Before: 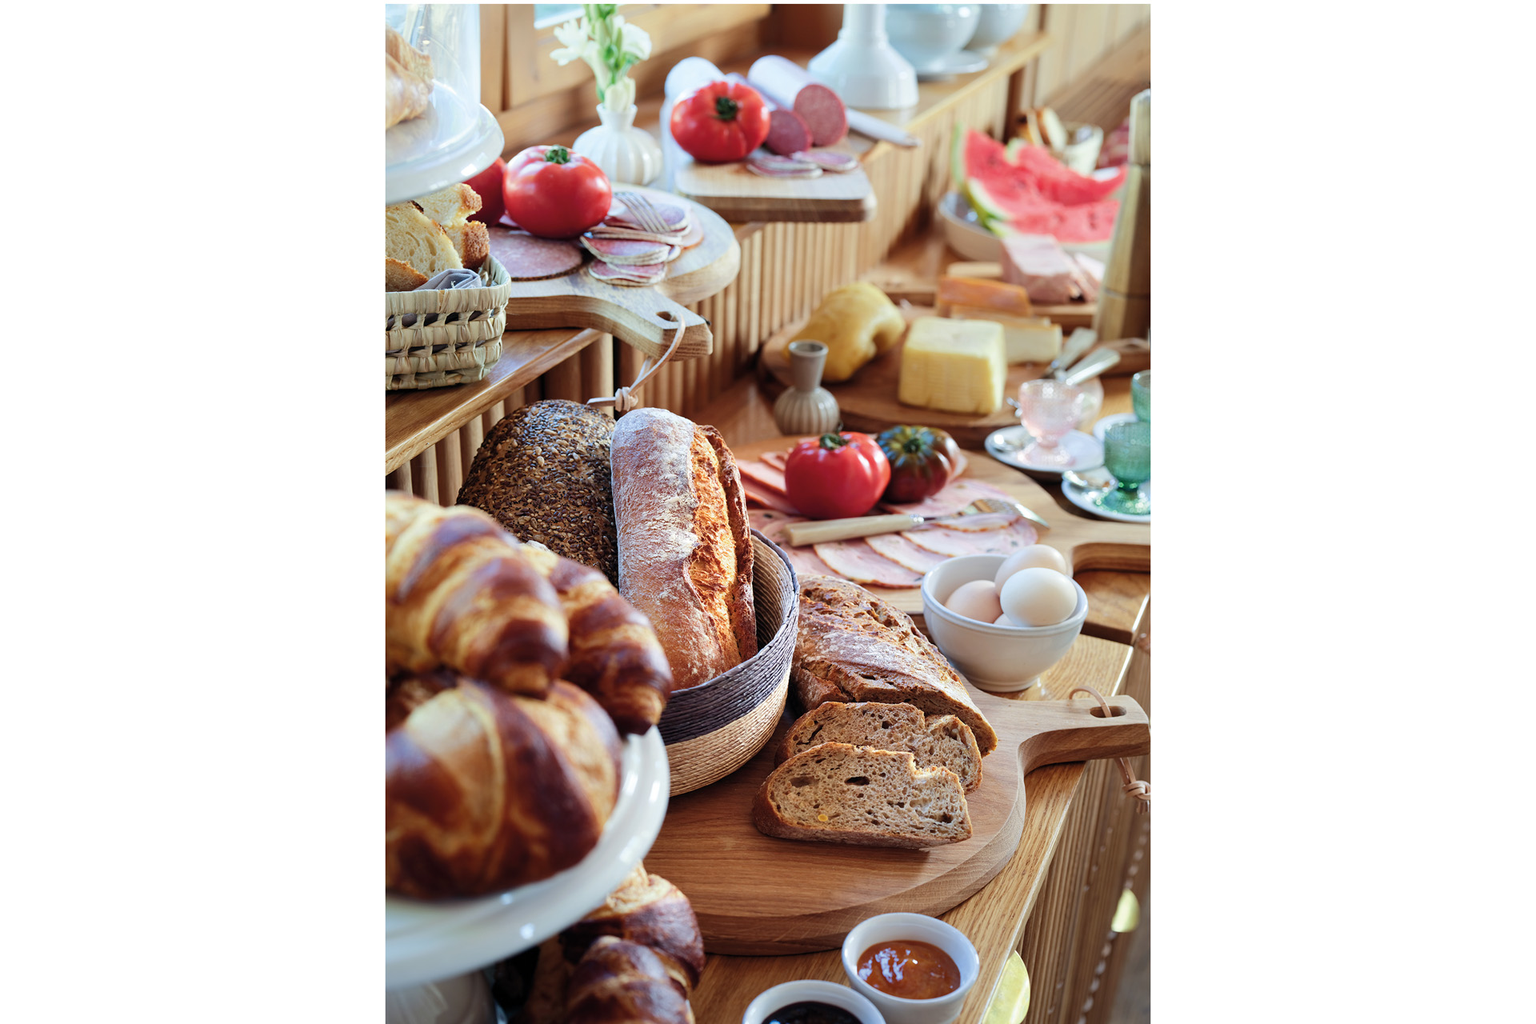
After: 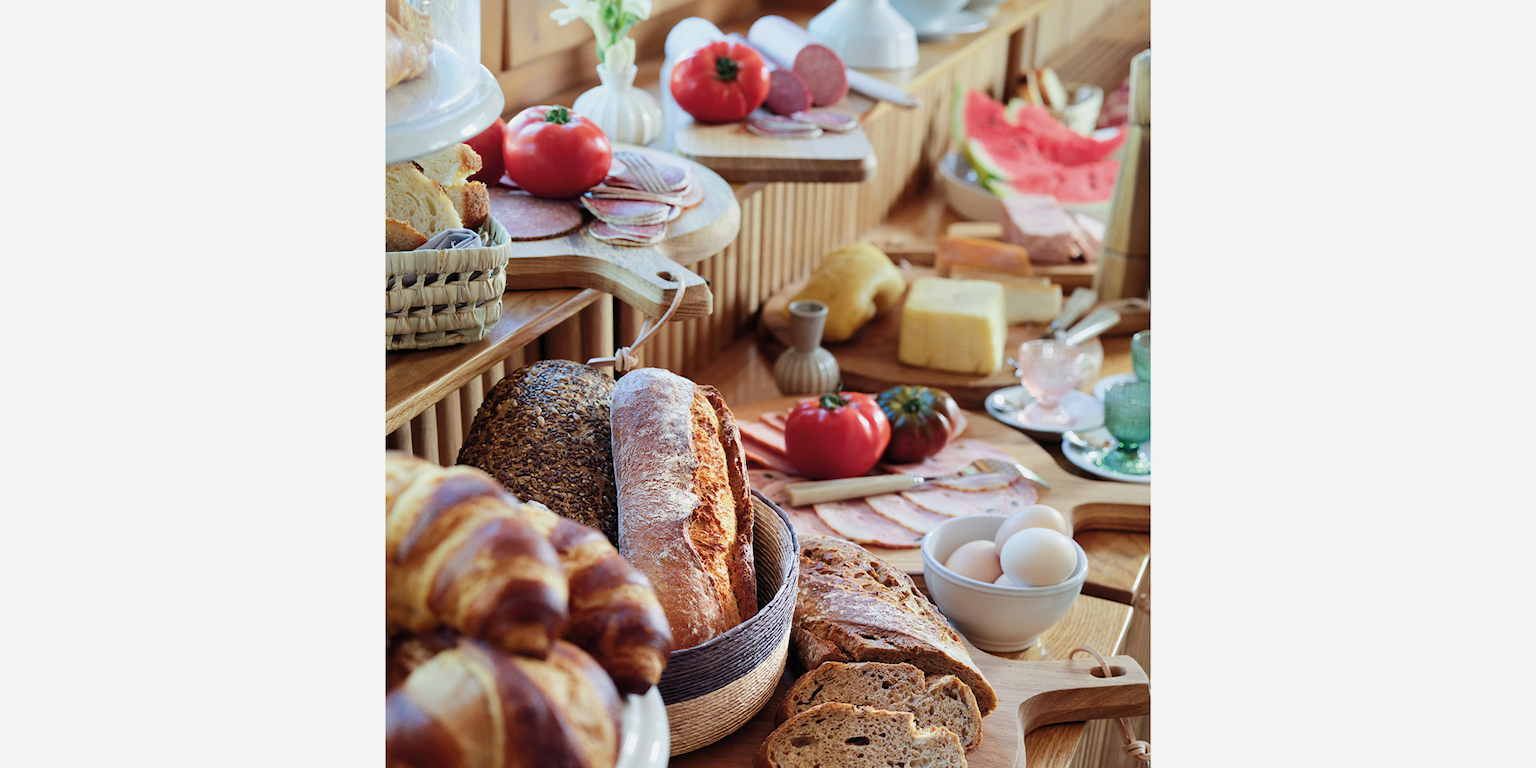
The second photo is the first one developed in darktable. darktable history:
crop: top 3.931%, bottom 21.014%
exposure: exposure -0.157 EV, compensate exposure bias true, compensate highlight preservation false
tone equalizer: smoothing diameter 24.84%, edges refinement/feathering 7.16, preserve details guided filter
